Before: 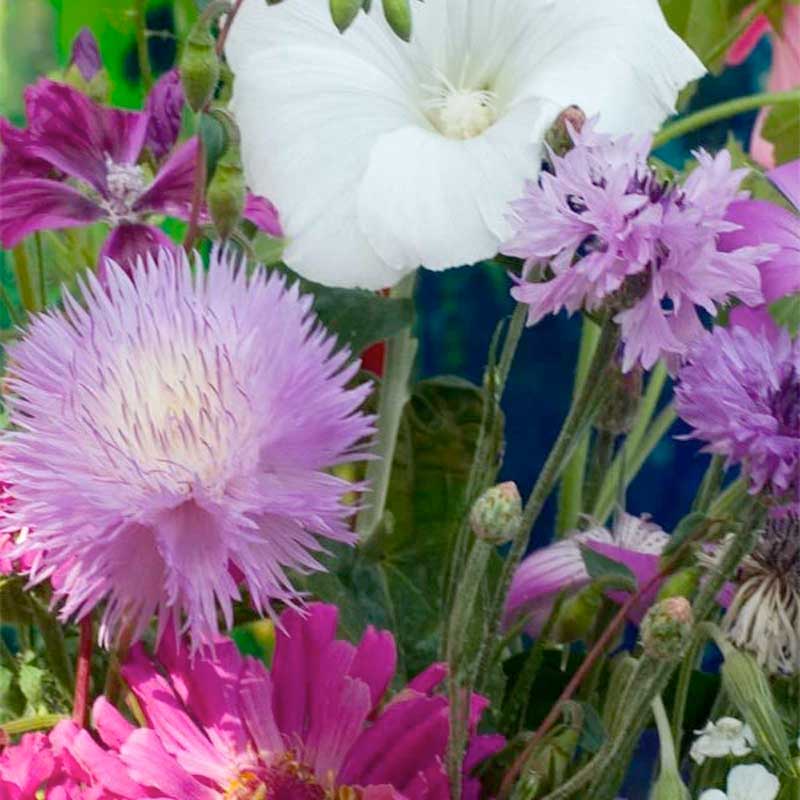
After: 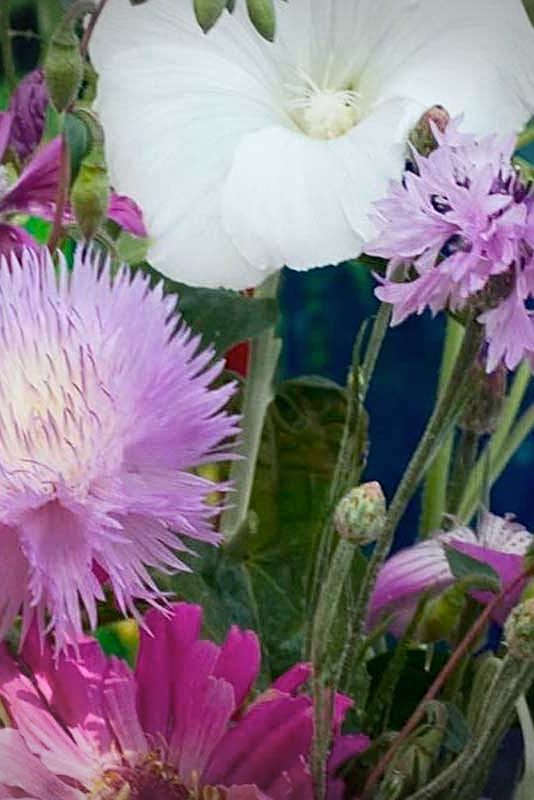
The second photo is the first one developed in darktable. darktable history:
tone curve: curves: ch0 [(0, 0) (0.265, 0.253) (0.732, 0.751) (1, 1)], color space Lab, linked channels, preserve colors none
vignetting: fall-off start 73.35%, dithering 16-bit output
crop: left 17.048%, right 16.12%
sharpen: on, module defaults
